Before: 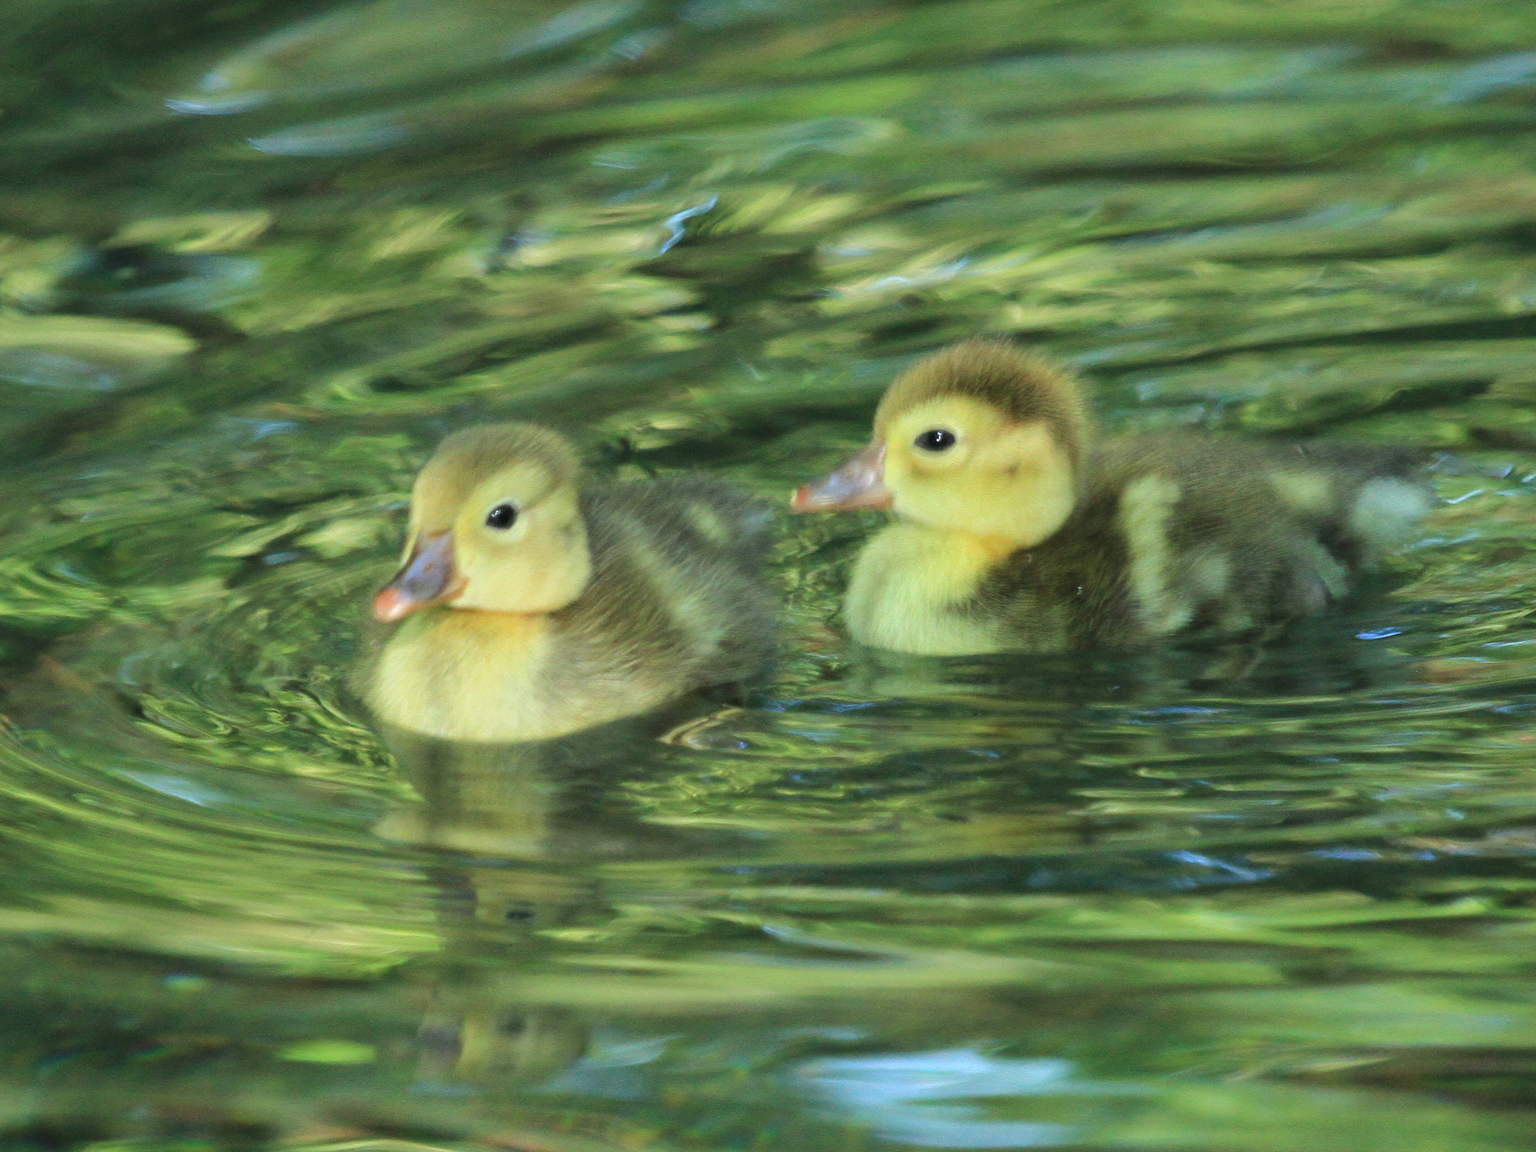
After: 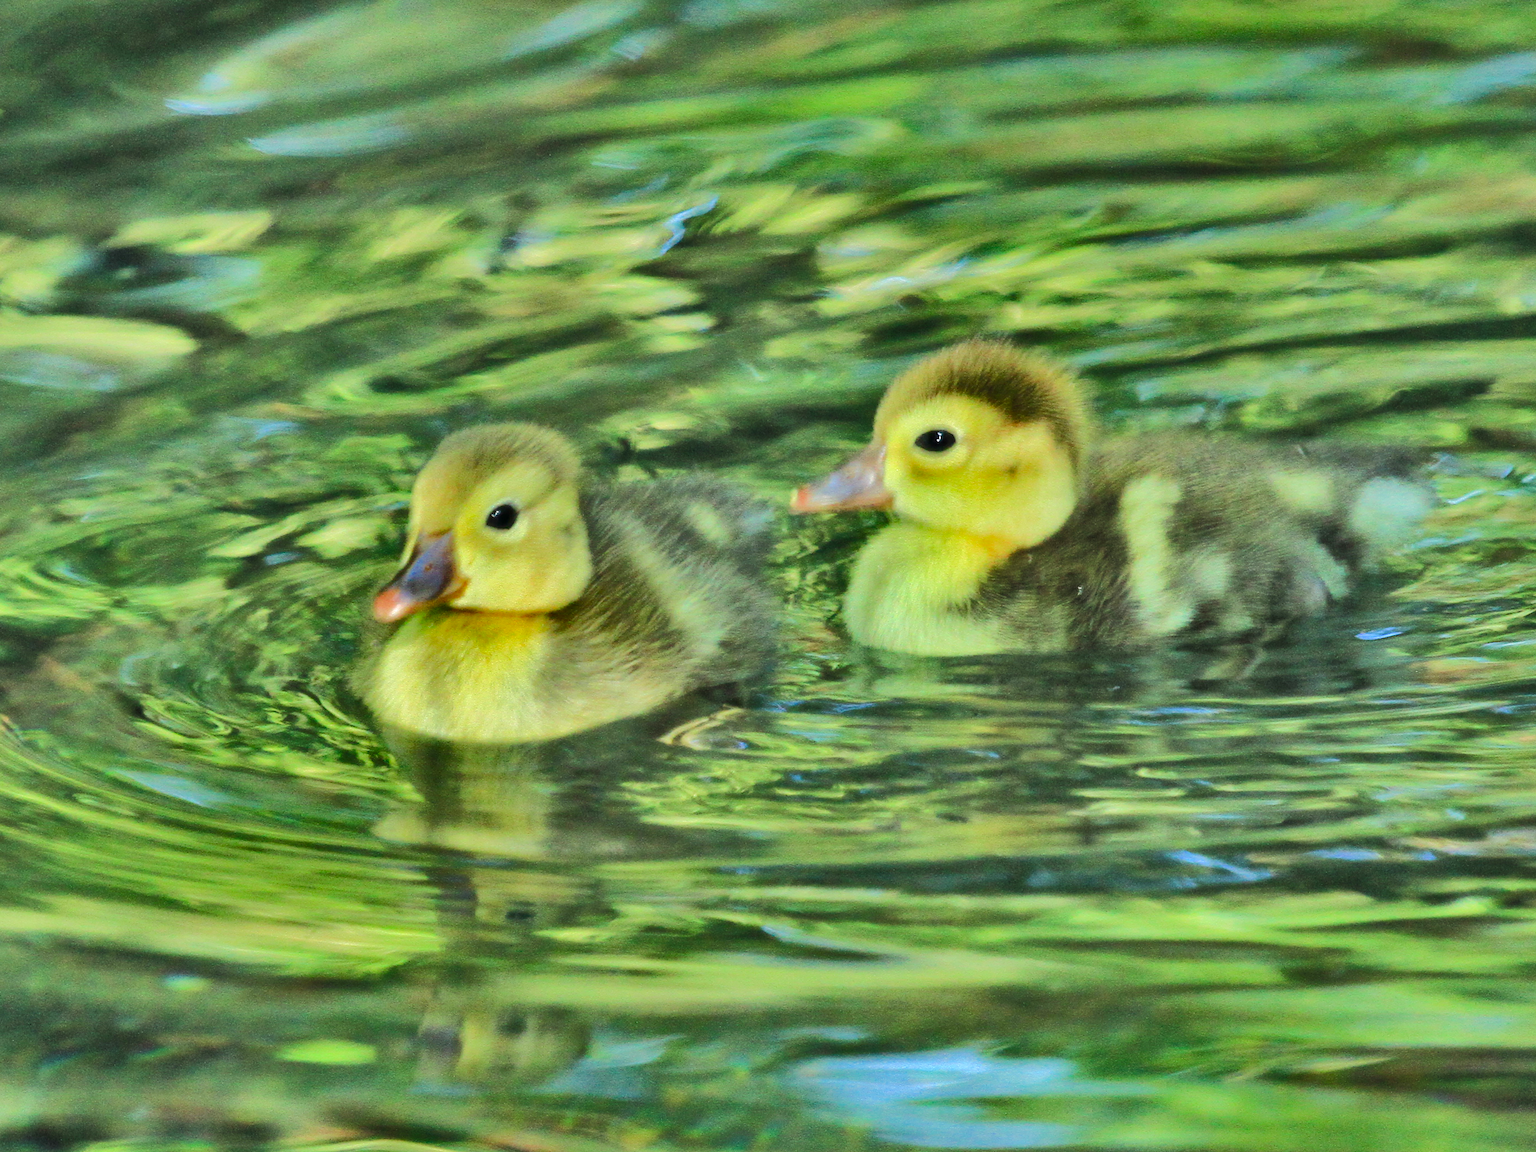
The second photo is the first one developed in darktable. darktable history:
tone equalizer: -7 EV 0.146 EV, -6 EV 0.632 EV, -5 EV 1.12 EV, -4 EV 1.35 EV, -3 EV 1.13 EV, -2 EV 0.6 EV, -1 EV 0.151 EV, edges refinement/feathering 500, mask exposure compensation -1.57 EV, preserve details no
shadows and highlights: shadows 18.58, highlights -84.42, soften with gaussian
